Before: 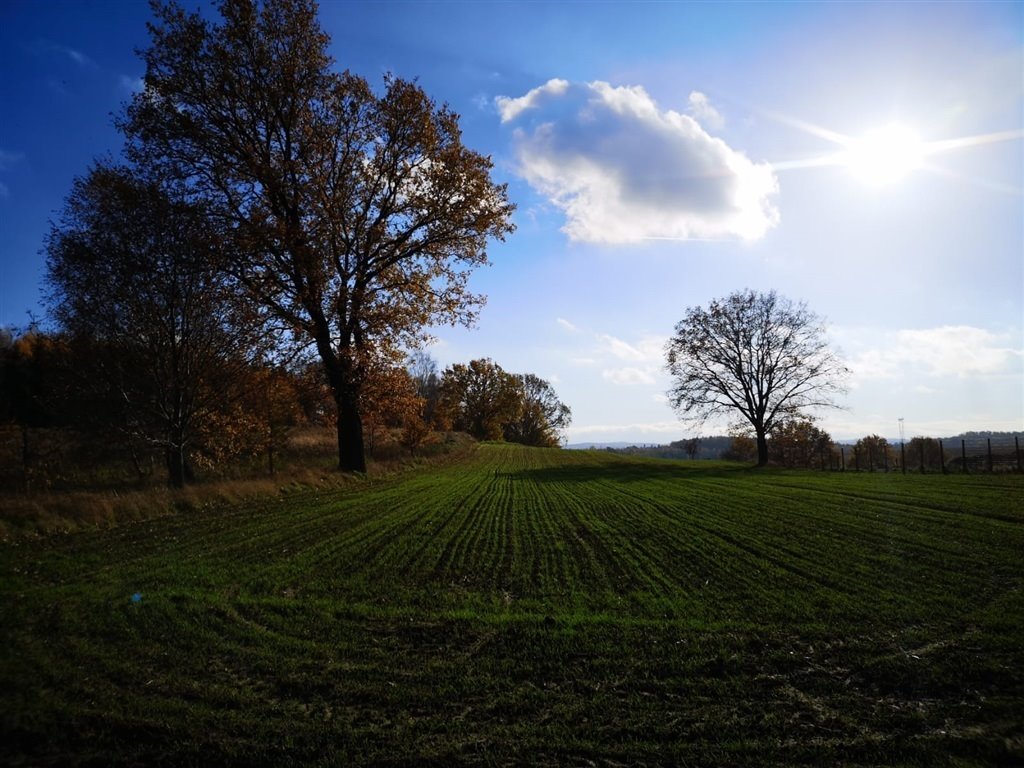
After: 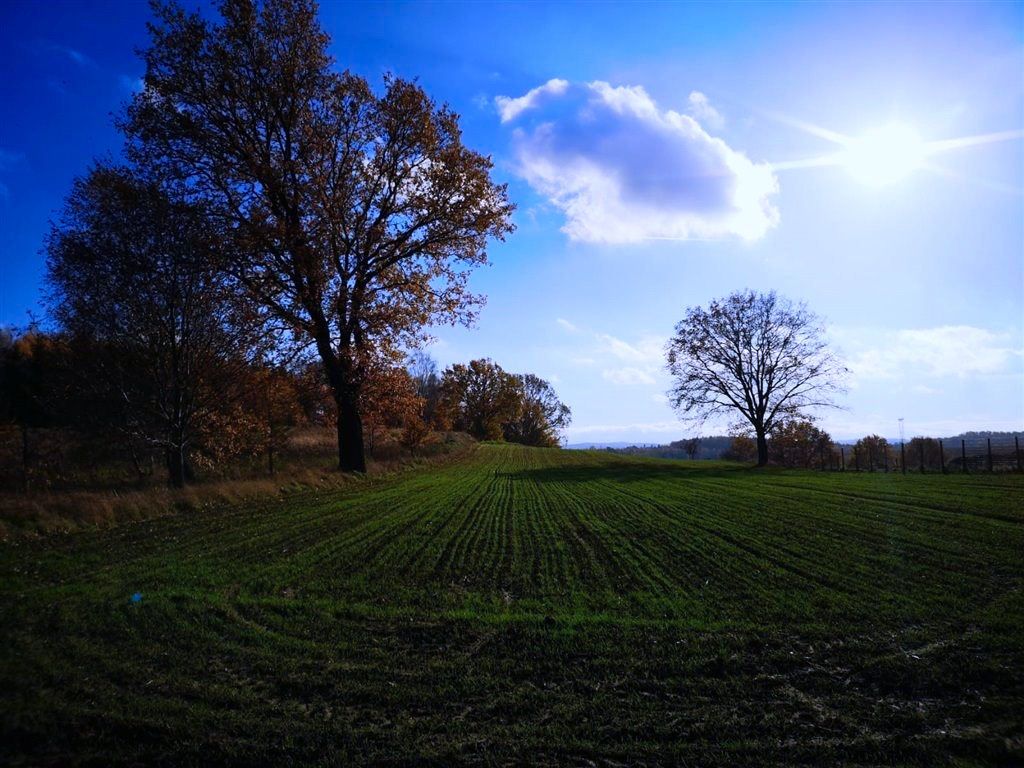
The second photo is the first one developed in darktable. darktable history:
color calibration: illuminant as shot in camera, x 0.379, y 0.397, temperature 4146.58 K
color balance rgb: linear chroma grading › global chroma 0.7%, perceptual saturation grading › global saturation 8.574%, global vibrance 20%
